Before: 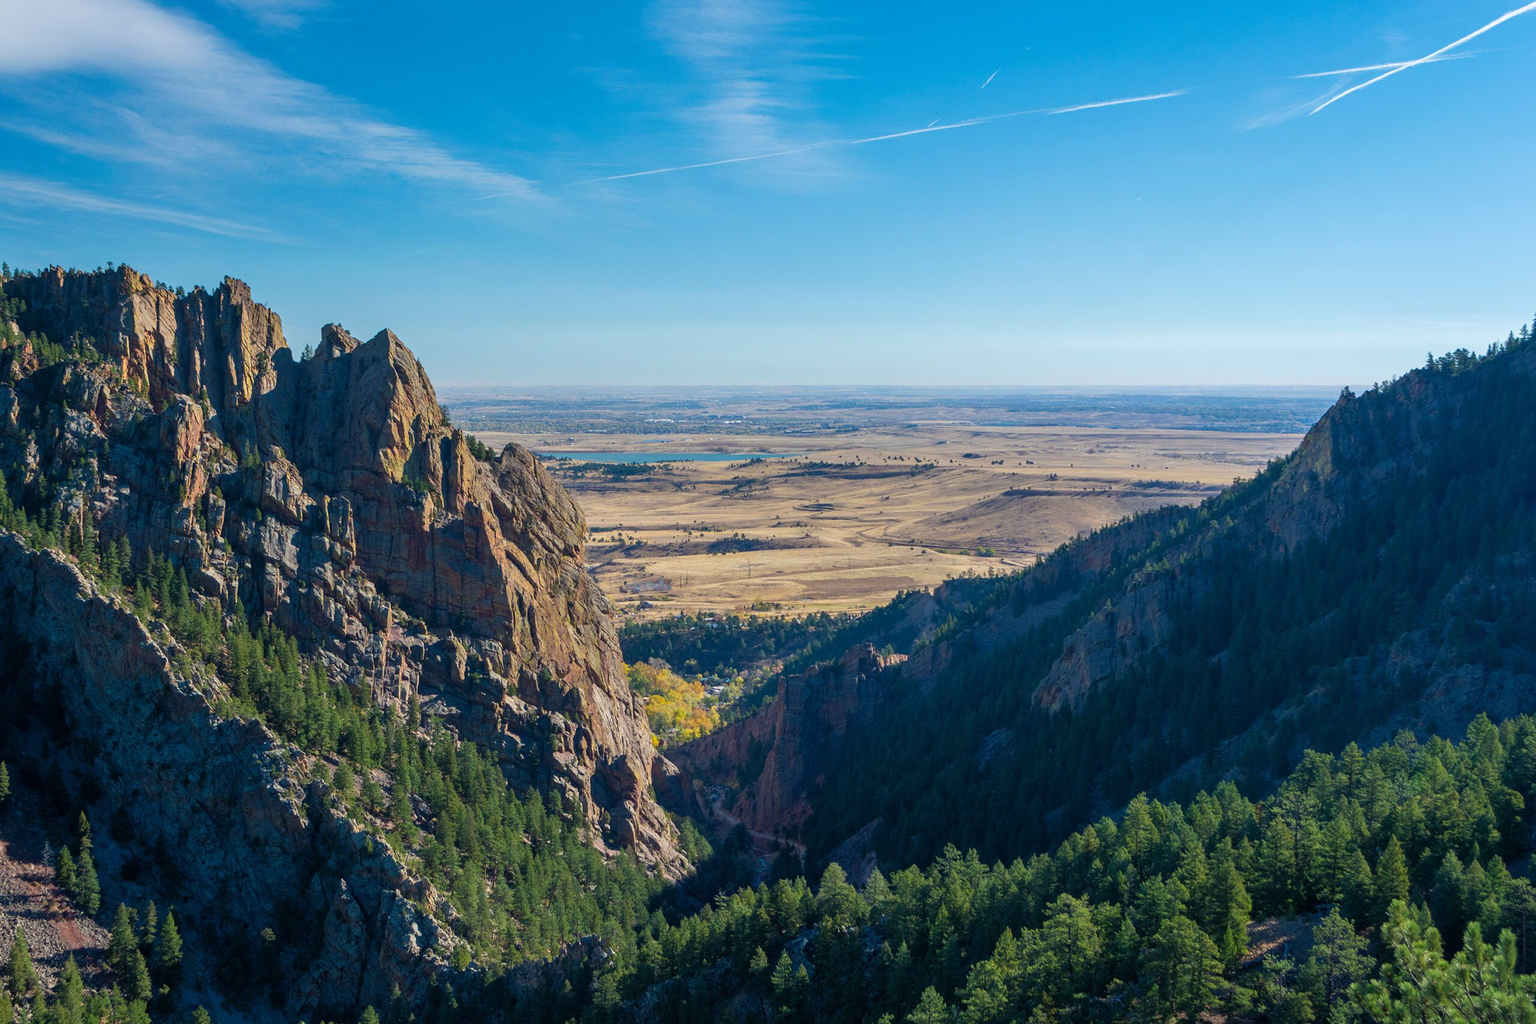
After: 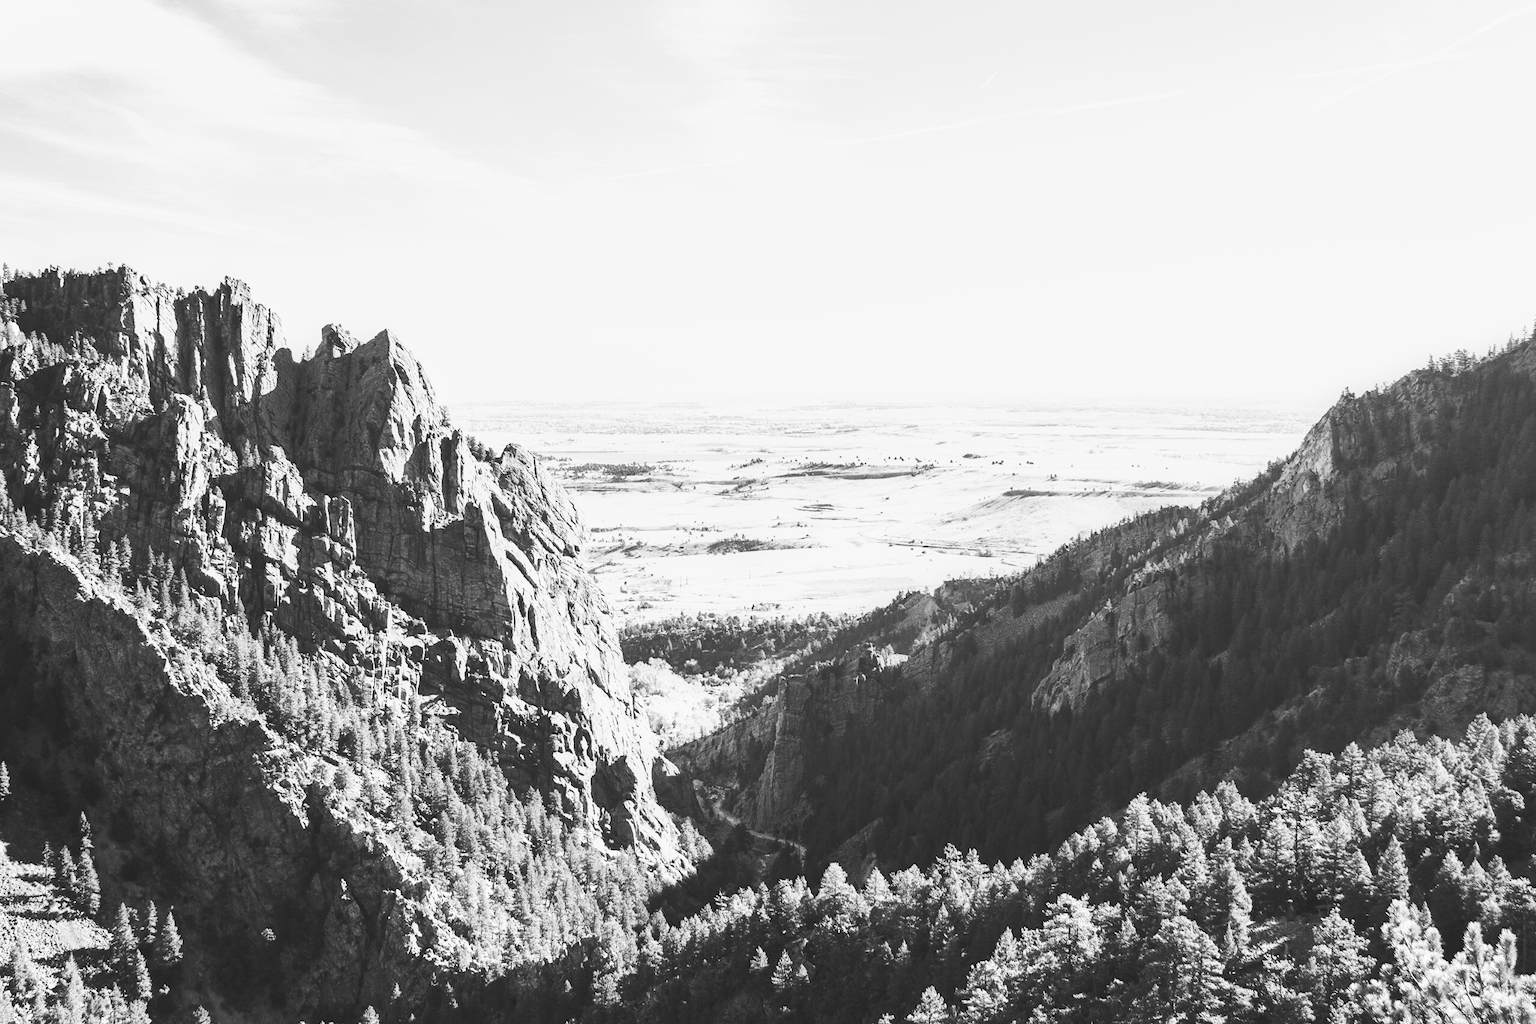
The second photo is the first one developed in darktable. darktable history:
exposure: black level correction 0, exposure 1.1 EV, compensate highlight preservation false
base curve: curves: ch0 [(0, 0.015) (0.085, 0.116) (0.134, 0.298) (0.19, 0.545) (0.296, 0.764) (0.599, 0.982) (1, 1)], preserve colors none
monochrome: a -35.87, b 49.73, size 1.7
